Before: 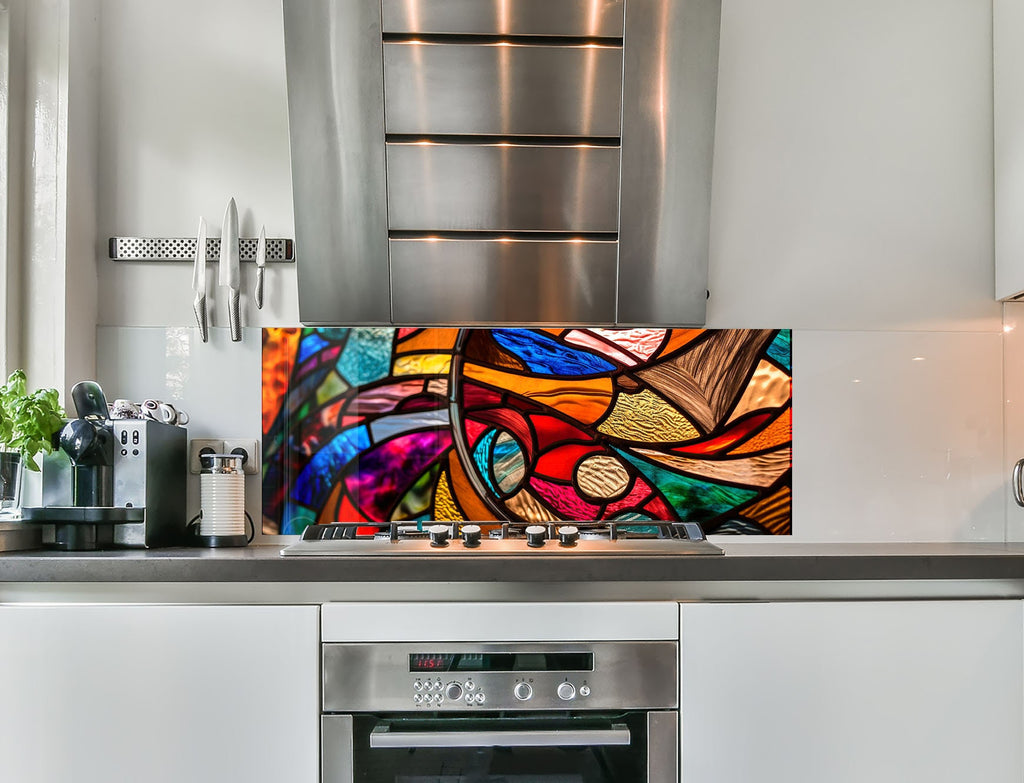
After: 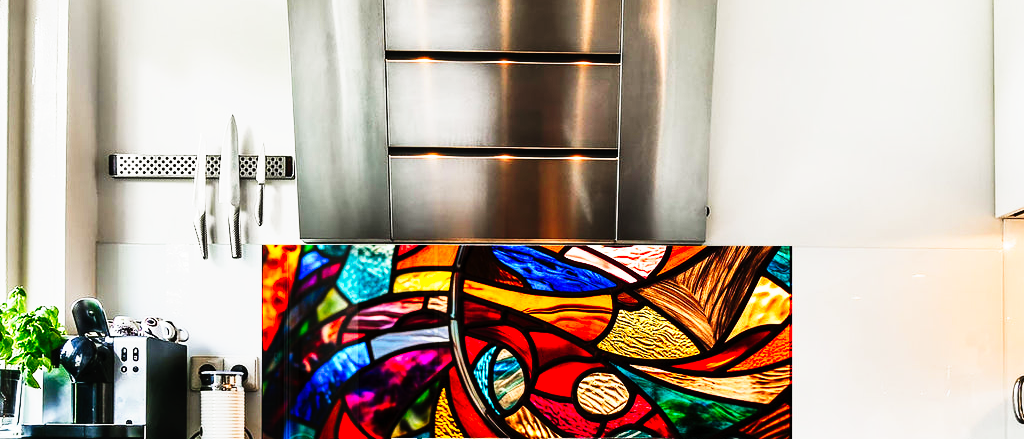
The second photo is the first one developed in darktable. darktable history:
crop and rotate: top 10.605%, bottom 33.274%
tone curve: curves: ch0 [(0, 0) (0.003, 0.001) (0.011, 0.005) (0.025, 0.01) (0.044, 0.016) (0.069, 0.019) (0.1, 0.024) (0.136, 0.03) (0.177, 0.045) (0.224, 0.071) (0.277, 0.122) (0.335, 0.202) (0.399, 0.326) (0.468, 0.471) (0.543, 0.638) (0.623, 0.798) (0.709, 0.913) (0.801, 0.97) (0.898, 0.983) (1, 1)], preserve colors none
